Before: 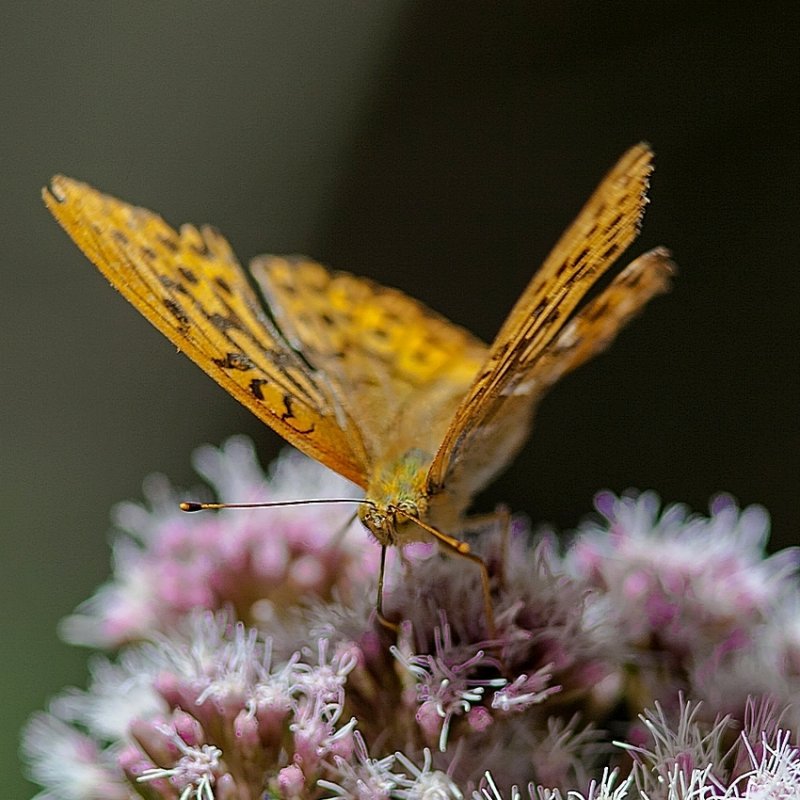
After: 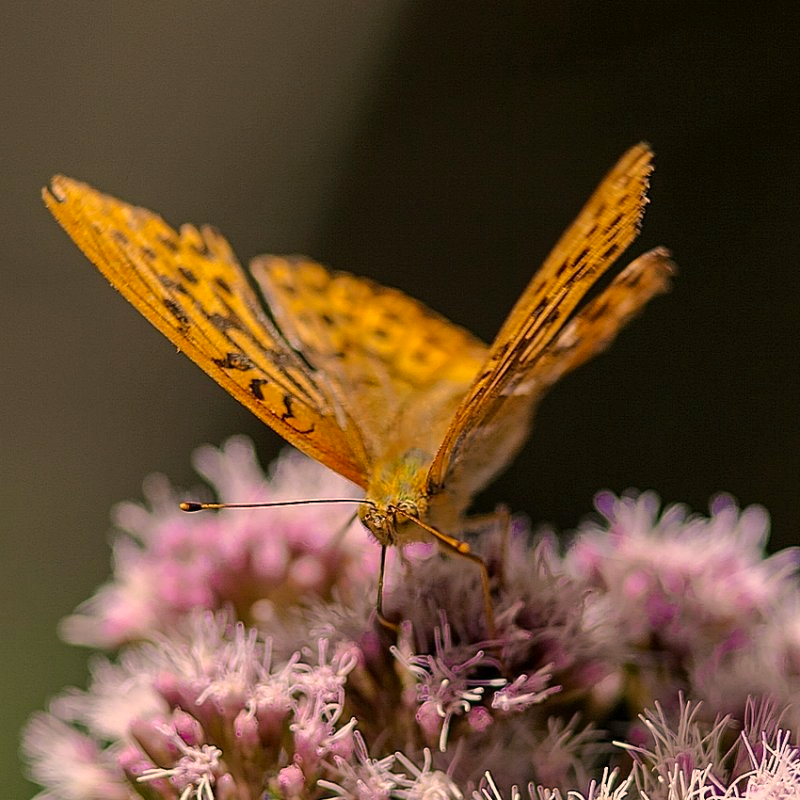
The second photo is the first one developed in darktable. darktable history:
color correction: highlights a* 20.57, highlights b* 19.48
